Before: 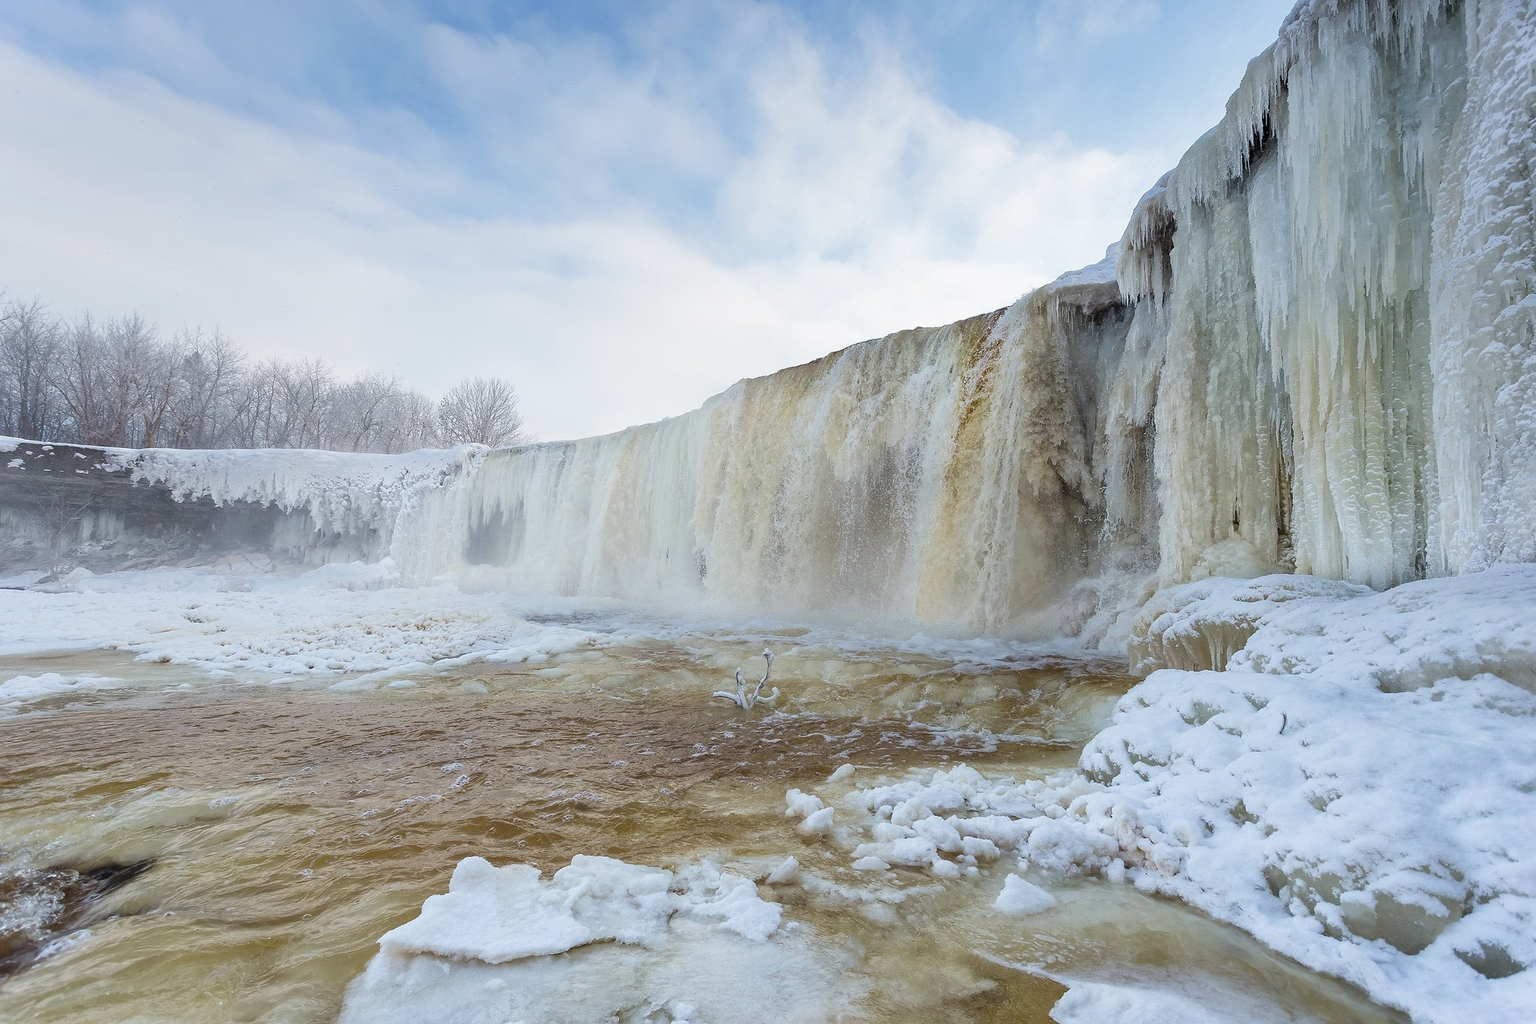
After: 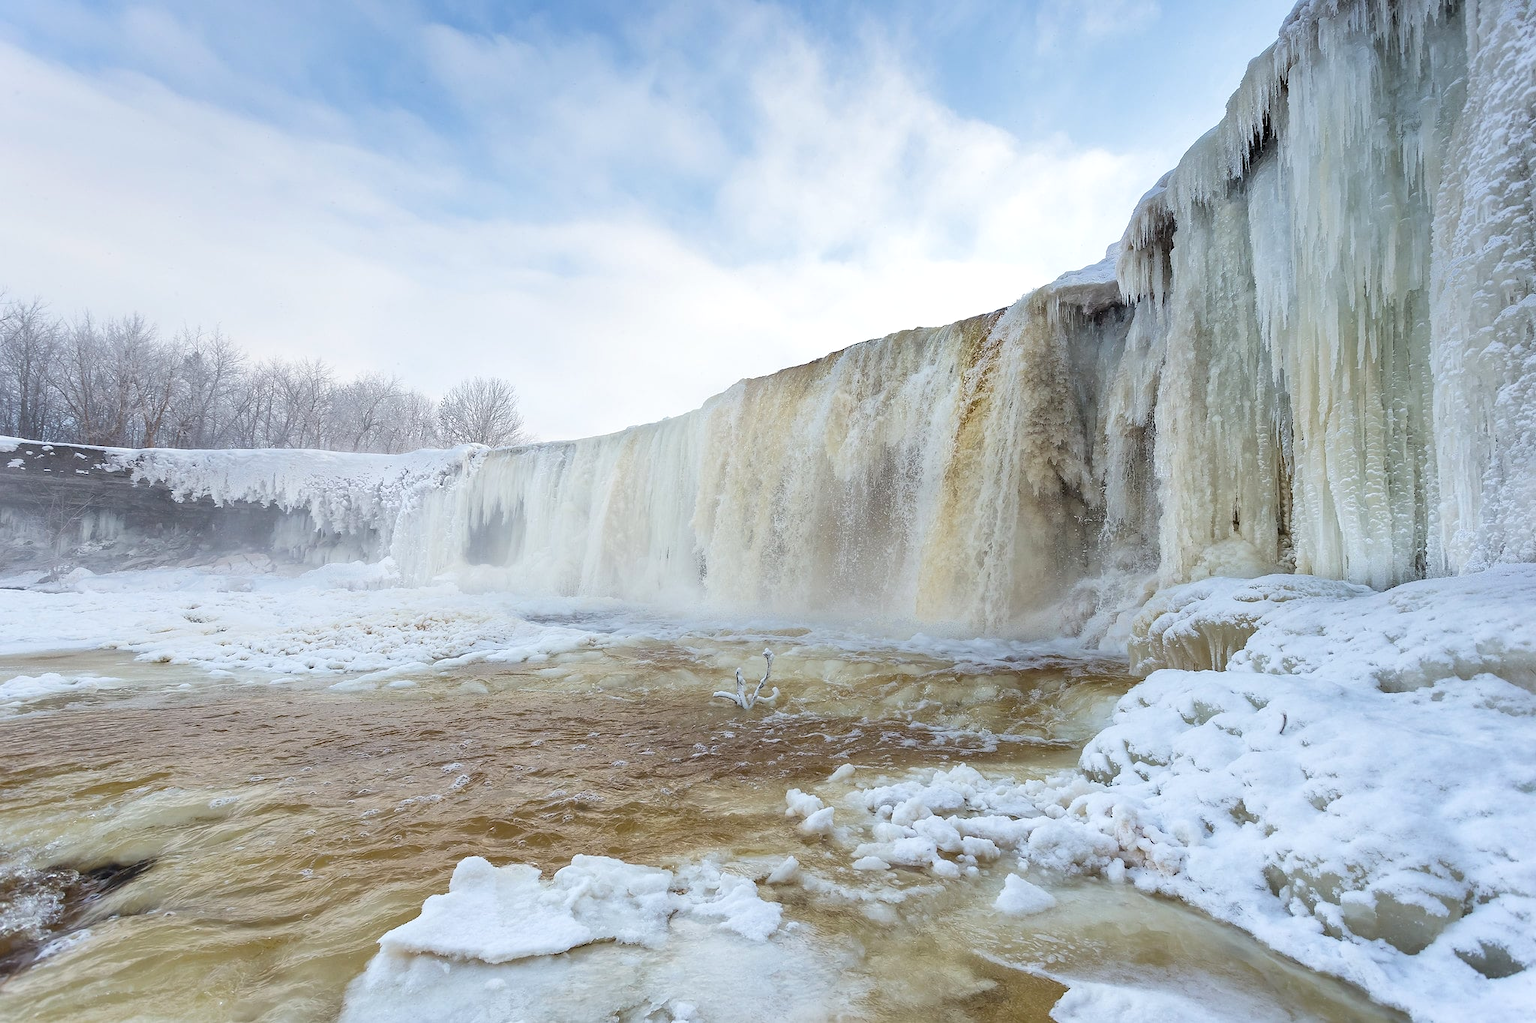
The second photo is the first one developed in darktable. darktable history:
exposure: exposure 0.2 EV, compensate exposure bias true, compensate highlight preservation false
